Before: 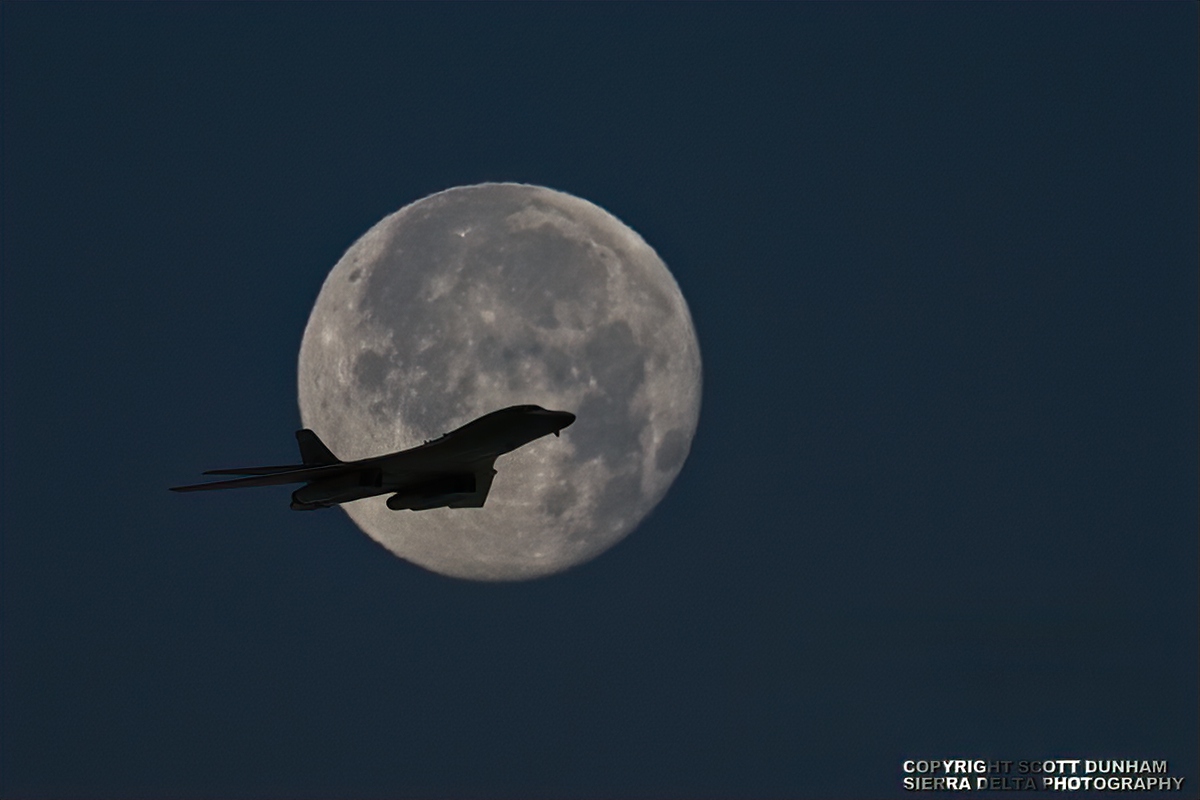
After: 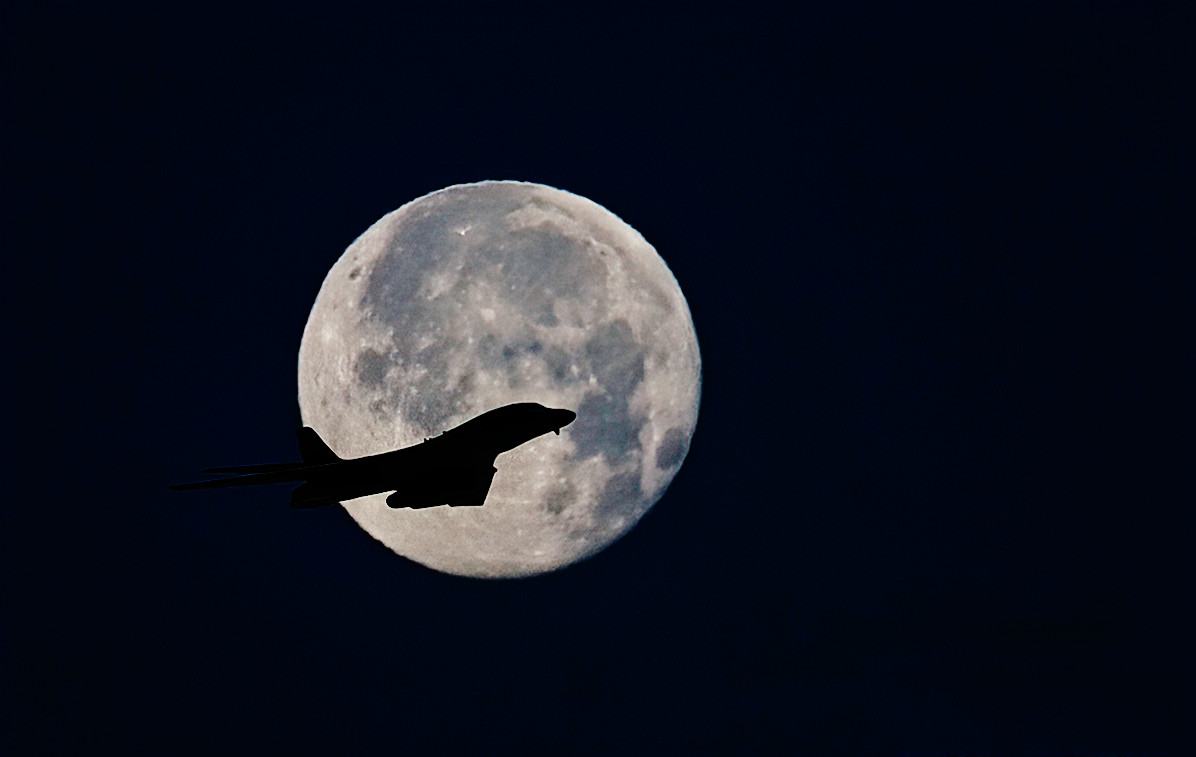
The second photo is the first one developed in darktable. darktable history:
exposure: compensate highlight preservation false
sharpen: on, module defaults
base curve: curves: ch0 [(0, 0) (0.036, 0.01) (0.123, 0.254) (0.258, 0.504) (0.507, 0.748) (1, 1)], preserve colors none
crop: top 0.303%, right 0.262%, bottom 5.072%
